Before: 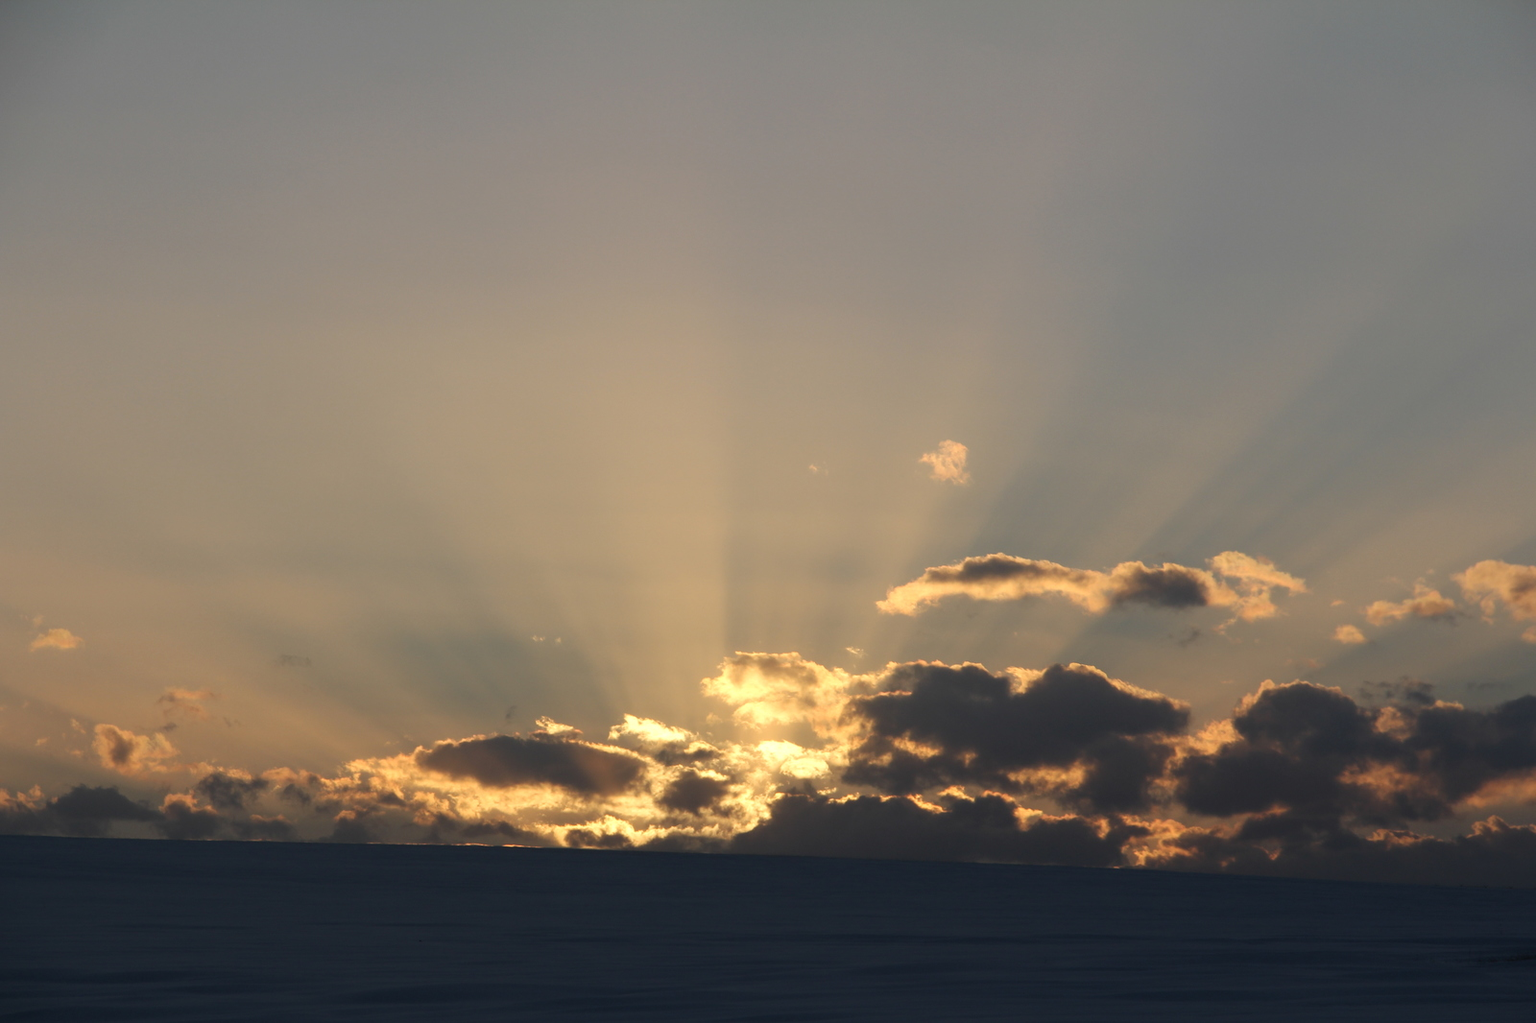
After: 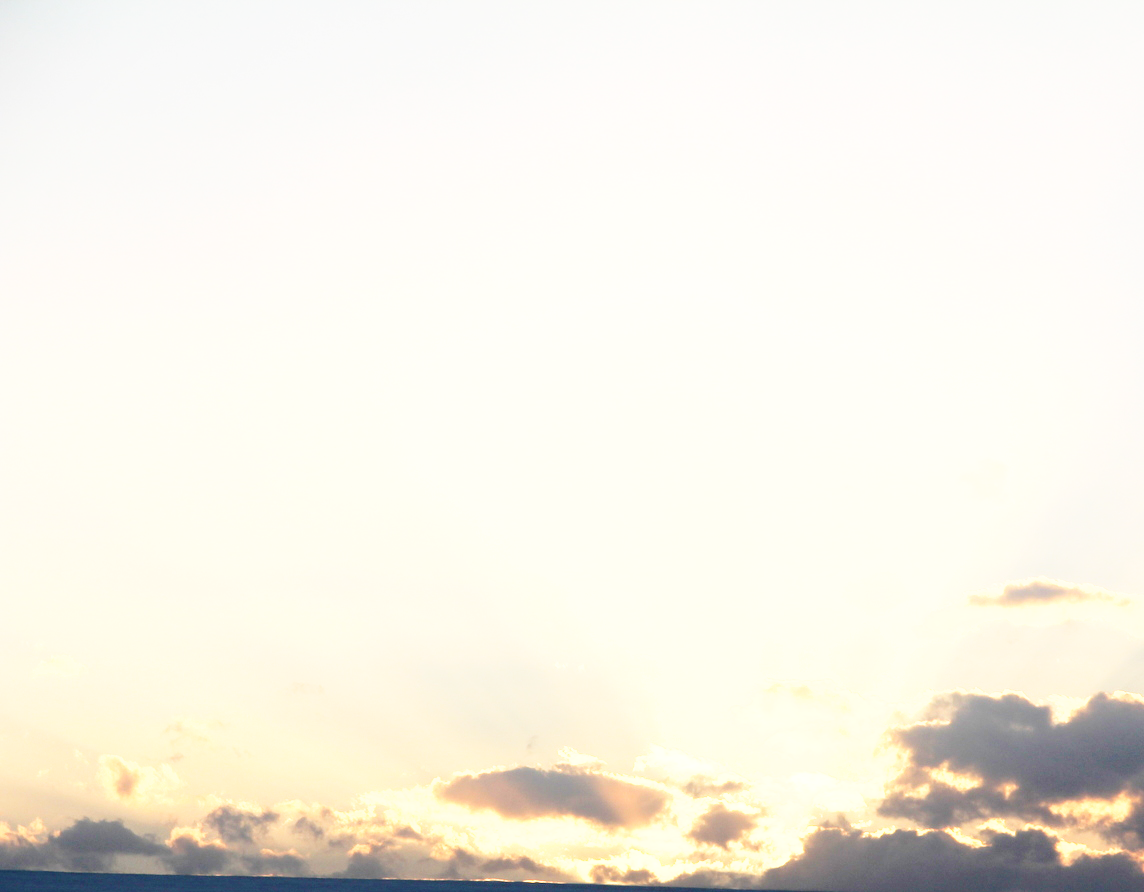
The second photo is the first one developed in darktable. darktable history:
exposure: black level correction 0.001, exposure 1.732 EV, compensate highlight preservation false
base curve: curves: ch0 [(0, 0) (0.04, 0.03) (0.133, 0.232) (0.448, 0.748) (0.843, 0.968) (1, 1)], preserve colors none
crop: right 28.449%, bottom 16.28%
shadows and highlights: shadows -71.31, highlights 33.94, soften with gaussian
